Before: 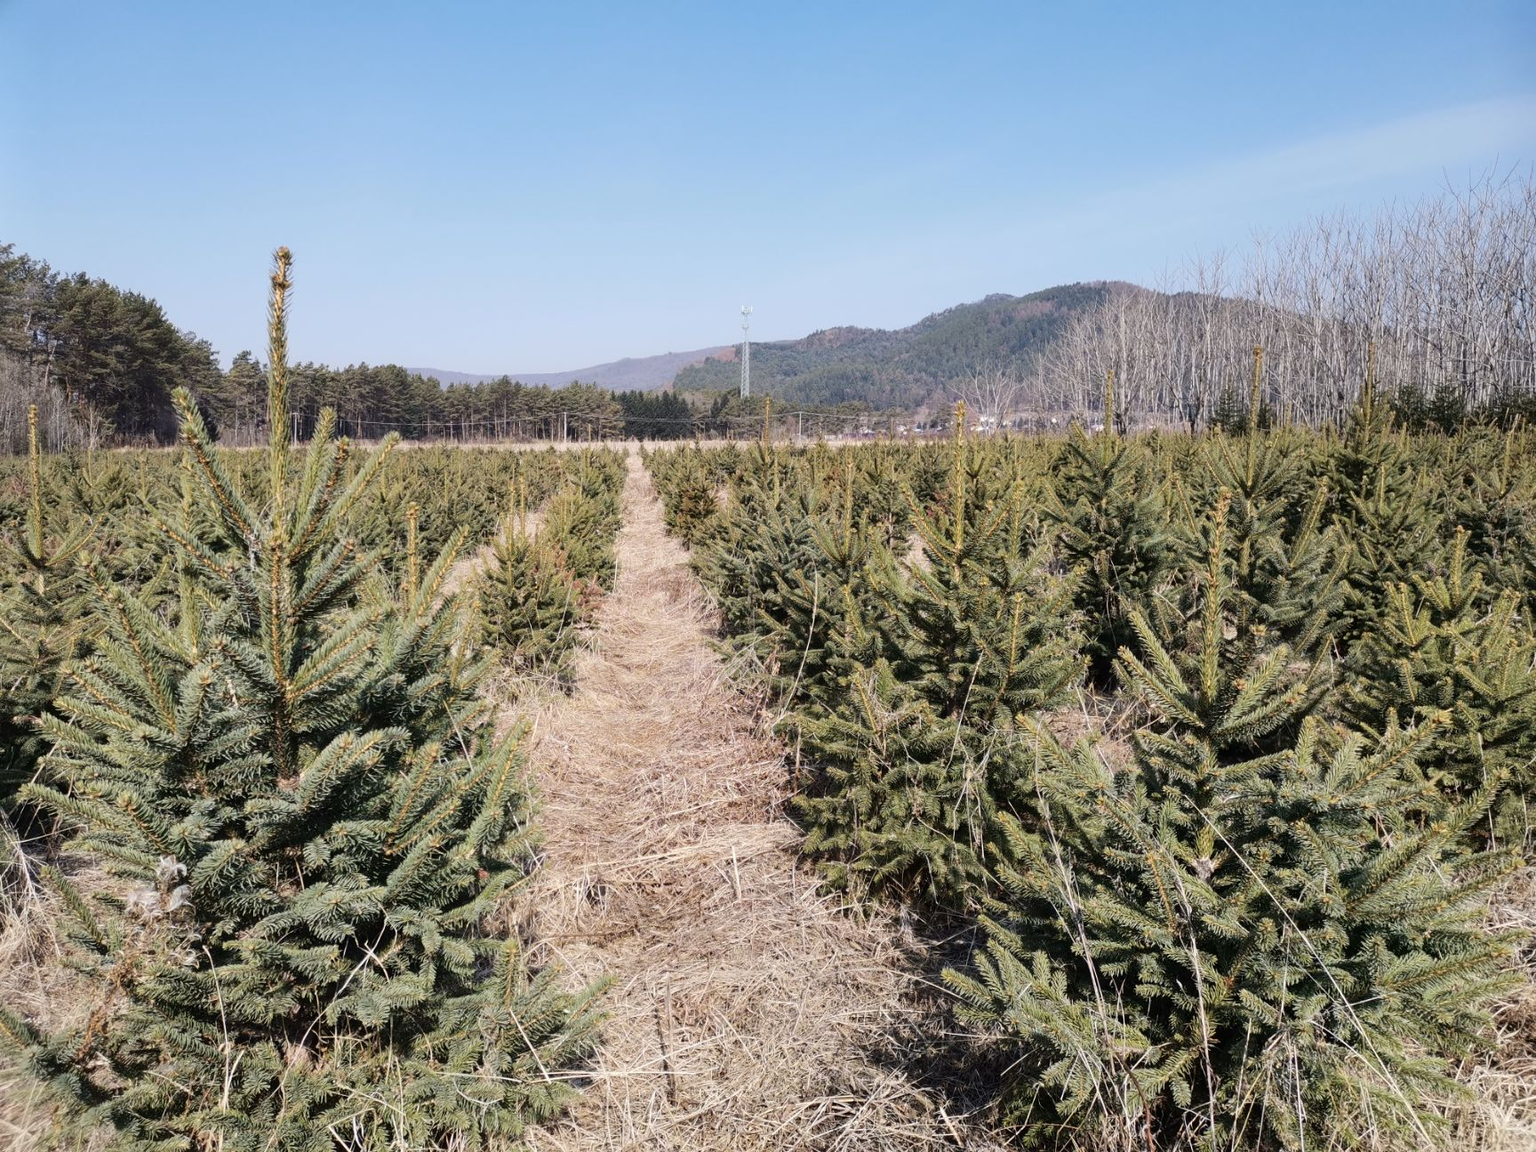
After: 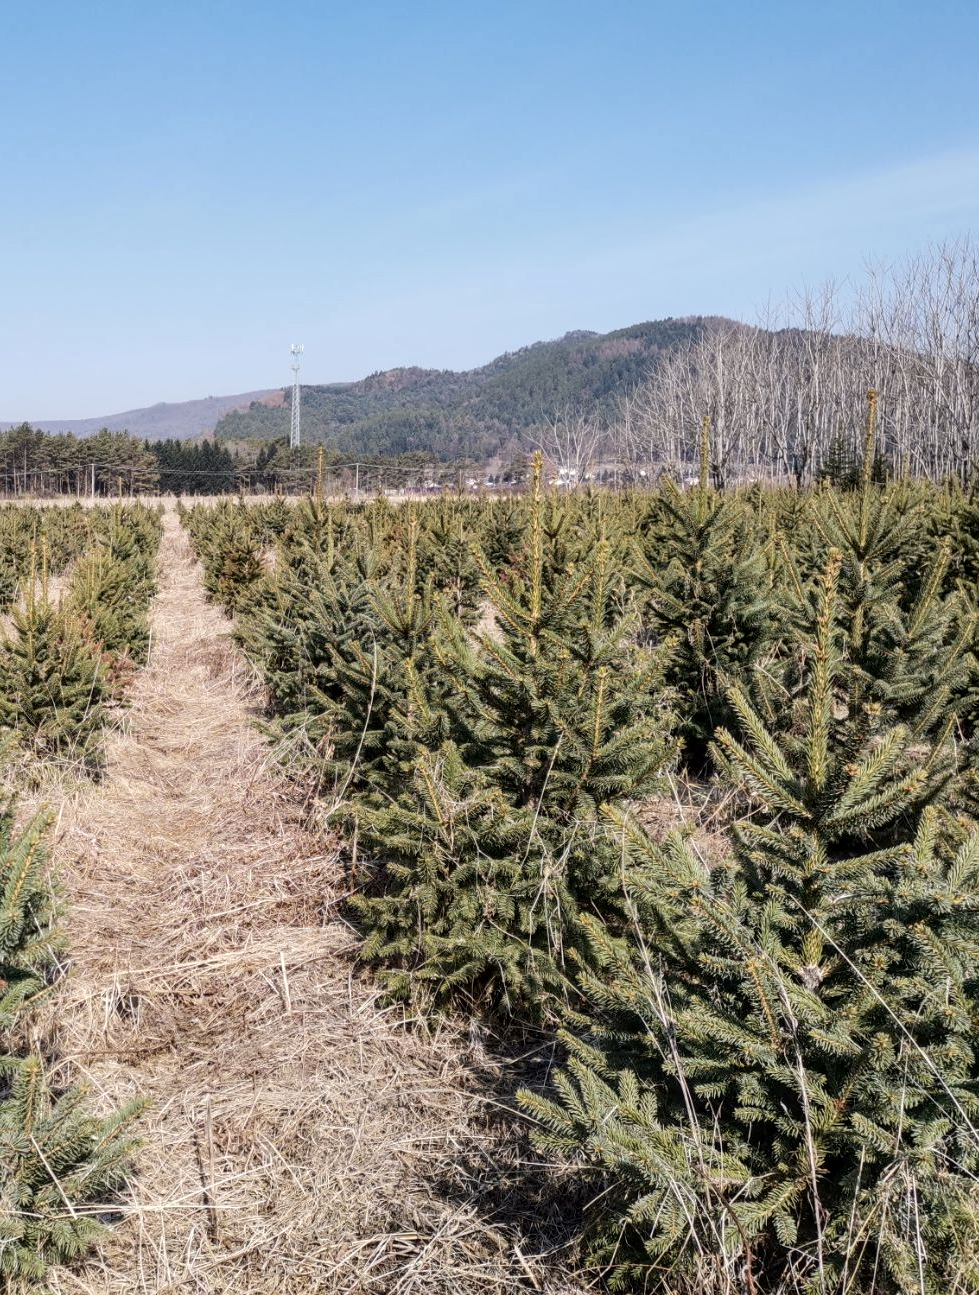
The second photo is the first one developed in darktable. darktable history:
crop: left 31.458%, top 0%, right 11.876%
exposure: compensate highlight preservation false
local contrast: on, module defaults
